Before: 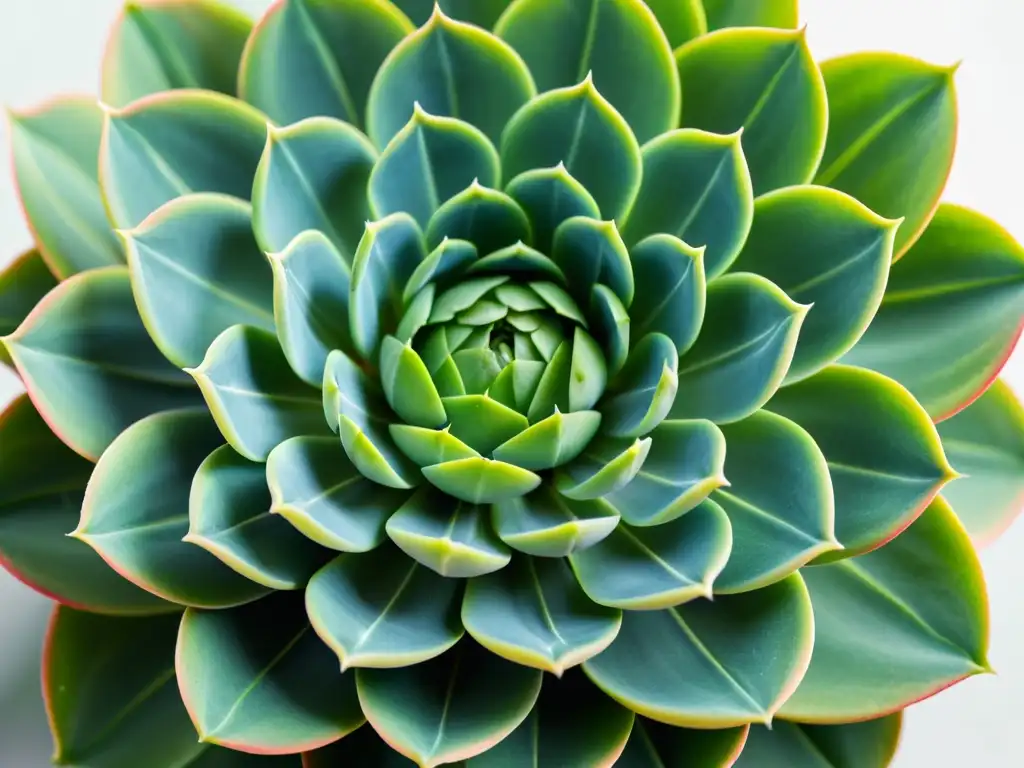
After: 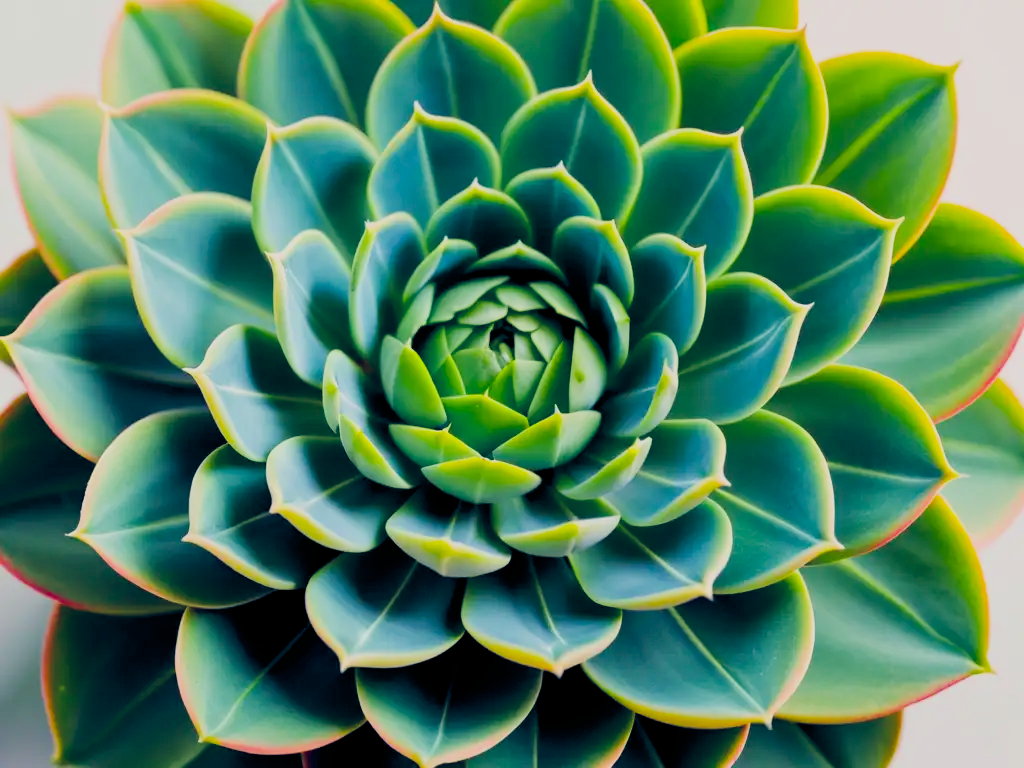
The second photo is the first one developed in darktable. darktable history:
filmic rgb: black relative exposure -7.65 EV, white relative exposure 4.56 EV, hardness 3.61
color balance rgb: highlights gain › chroma 1.717%, highlights gain › hue 57.41°, global offset › luminance -0.294%, global offset › chroma 0.318%, global offset › hue 261.15°, perceptual saturation grading › global saturation 30.567%, perceptual brilliance grading › highlights 7.558%, perceptual brilliance grading › mid-tones 3.278%, perceptual brilliance grading › shadows 1.501%
exposure: compensate highlight preservation false
